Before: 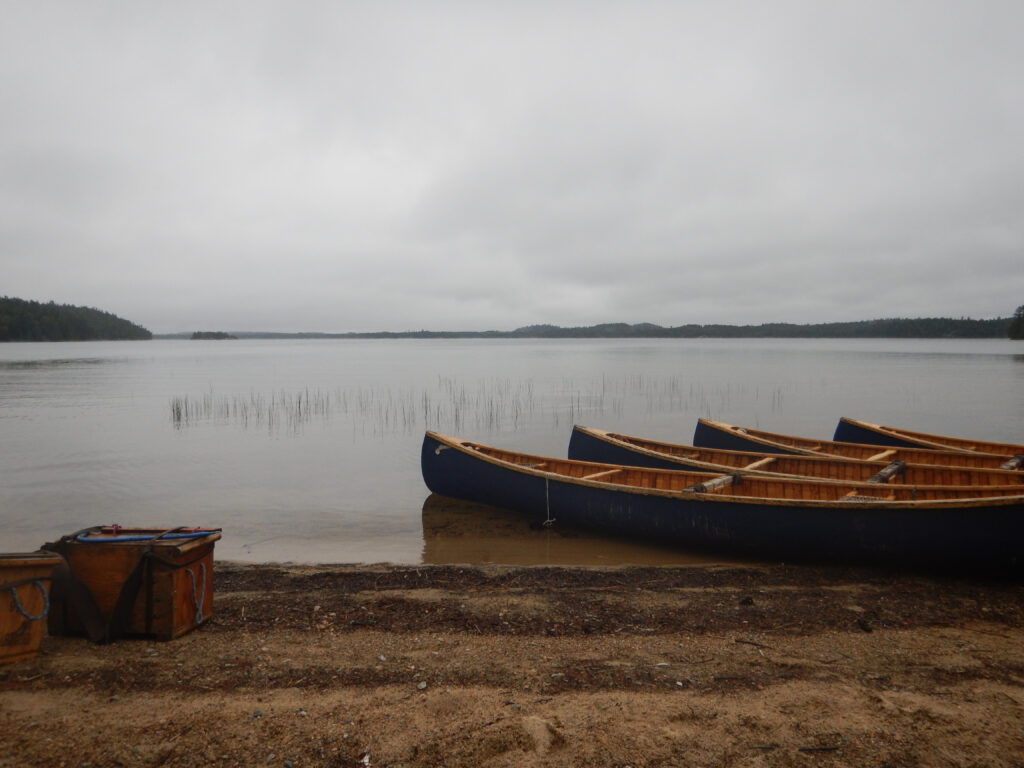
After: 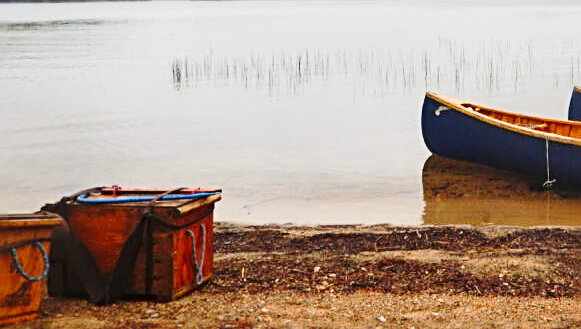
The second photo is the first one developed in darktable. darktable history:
base curve: curves: ch0 [(0, 0) (0.028, 0.03) (0.121, 0.232) (0.46, 0.748) (0.859, 0.968) (1, 1)], preserve colors none
tone equalizer: -8 EV 1.02 EV, -7 EV 1.03 EV, -6 EV 1.03 EV, -5 EV 1.01 EV, -4 EV 1.01 EV, -3 EV 0.737 EV, -2 EV 0.503 EV, -1 EV 0.27 EV, edges refinement/feathering 500, mask exposure compensation -1.57 EV, preserve details no
local contrast: highlights 101%, shadows 100%, detail 119%, midtone range 0.2
crop: top 44.252%, right 43.173%, bottom 12.87%
sharpen: radius 3.133
shadows and highlights: soften with gaussian
